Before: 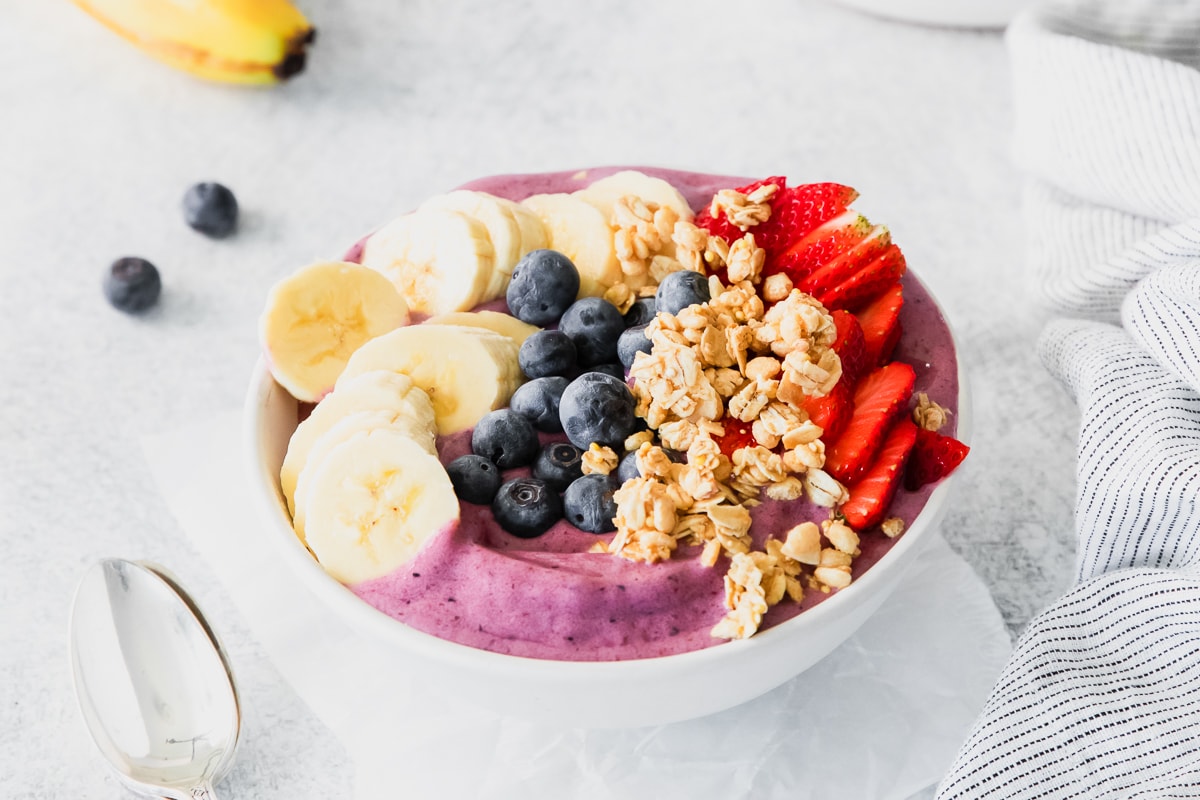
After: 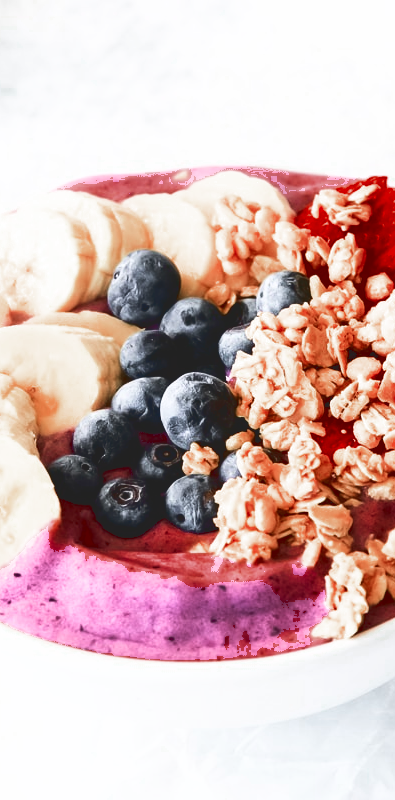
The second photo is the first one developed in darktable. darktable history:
exposure: compensate exposure bias true, compensate highlight preservation false
color zones: curves: ch0 [(0, 0.299) (0.25, 0.383) (0.456, 0.352) (0.736, 0.571)]; ch1 [(0, 0.63) (0.151, 0.568) (0.254, 0.416) (0.47, 0.558) (0.732, 0.37) (0.909, 0.492)]; ch2 [(0.004, 0.604) (0.158, 0.443) (0.257, 0.403) (0.761, 0.468)]
crop: left 33.327%, right 33.712%
velvia: on, module defaults
filmic rgb: black relative exposure -8.18 EV, white relative exposure 2.2 EV, target white luminance 99.876%, hardness 7.08, latitude 75.64%, contrast 1.325, highlights saturation mix -2.12%, shadows ↔ highlights balance 30.77%
tone curve: curves: ch0 [(0, 0.129) (0.187, 0.207) (0.729, 0.789) (1, 1)], color space Lab, linked channels, preserve colors none
